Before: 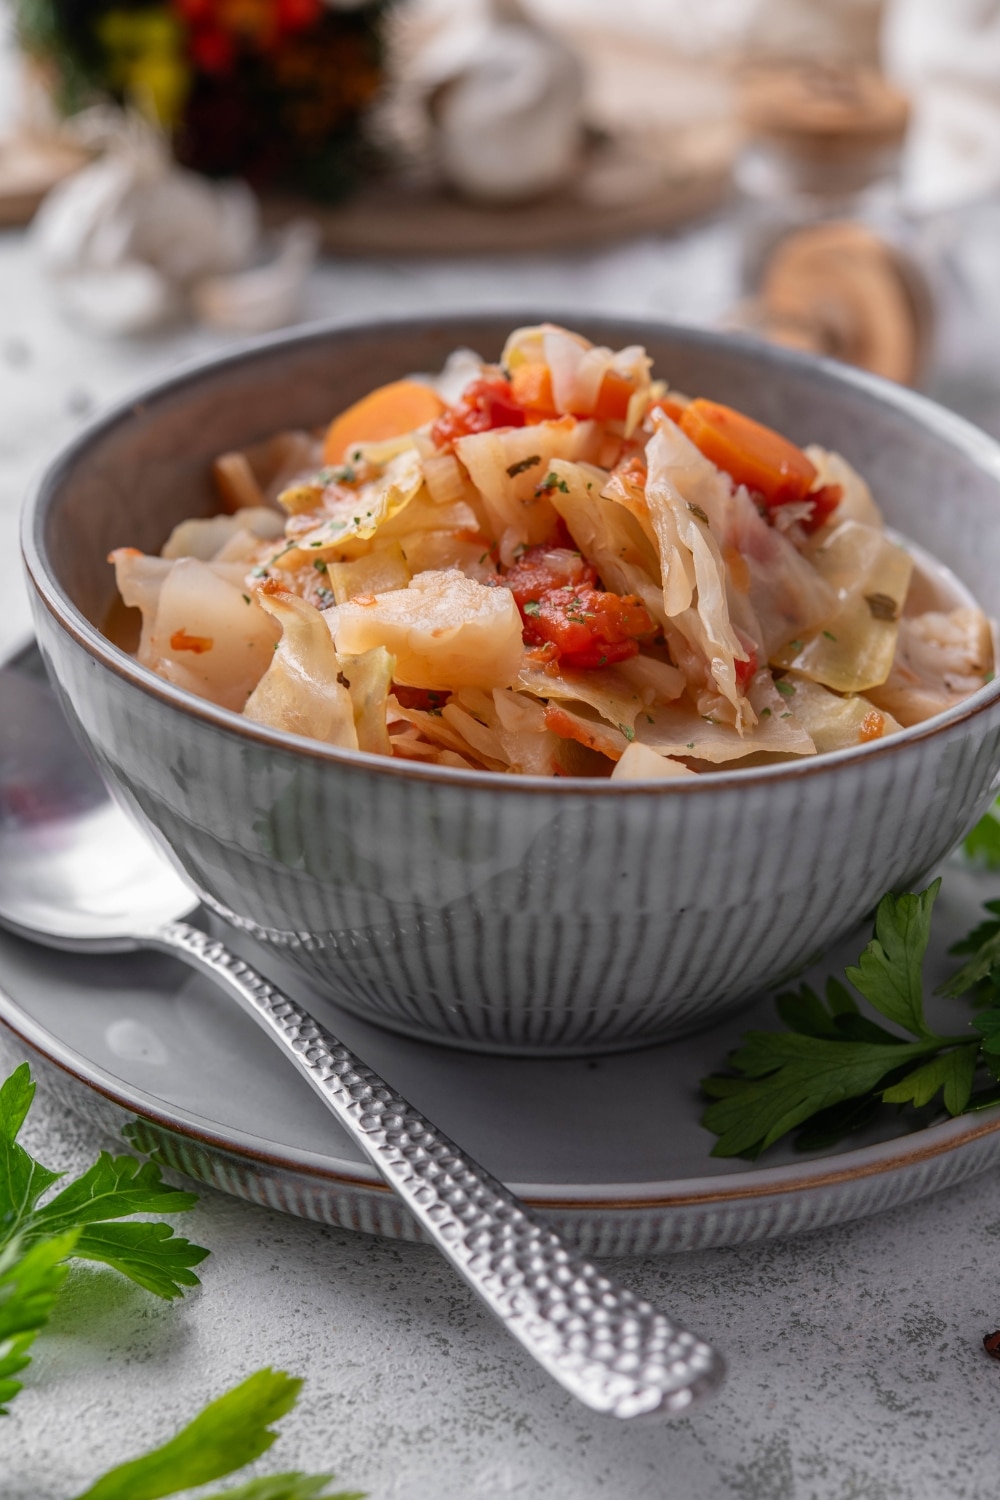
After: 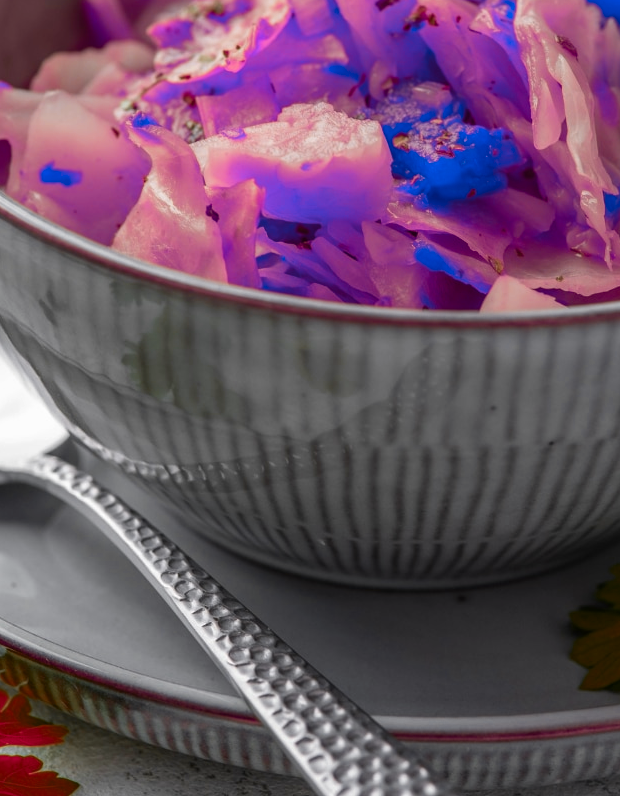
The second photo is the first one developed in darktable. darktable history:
crop: left 13.159%, top 31.198%, right 24.801%, bottom 15.726%
color zones: curves: ch0 [(0.826, 0.353)]; ch1 [(0.242, 0.647) (0.889, 0.342)]; ch2 [(0.246, 0.089) (0.969, 0.068)]
contrast brightness saturation: contrast 0.025, brightness -0.036
